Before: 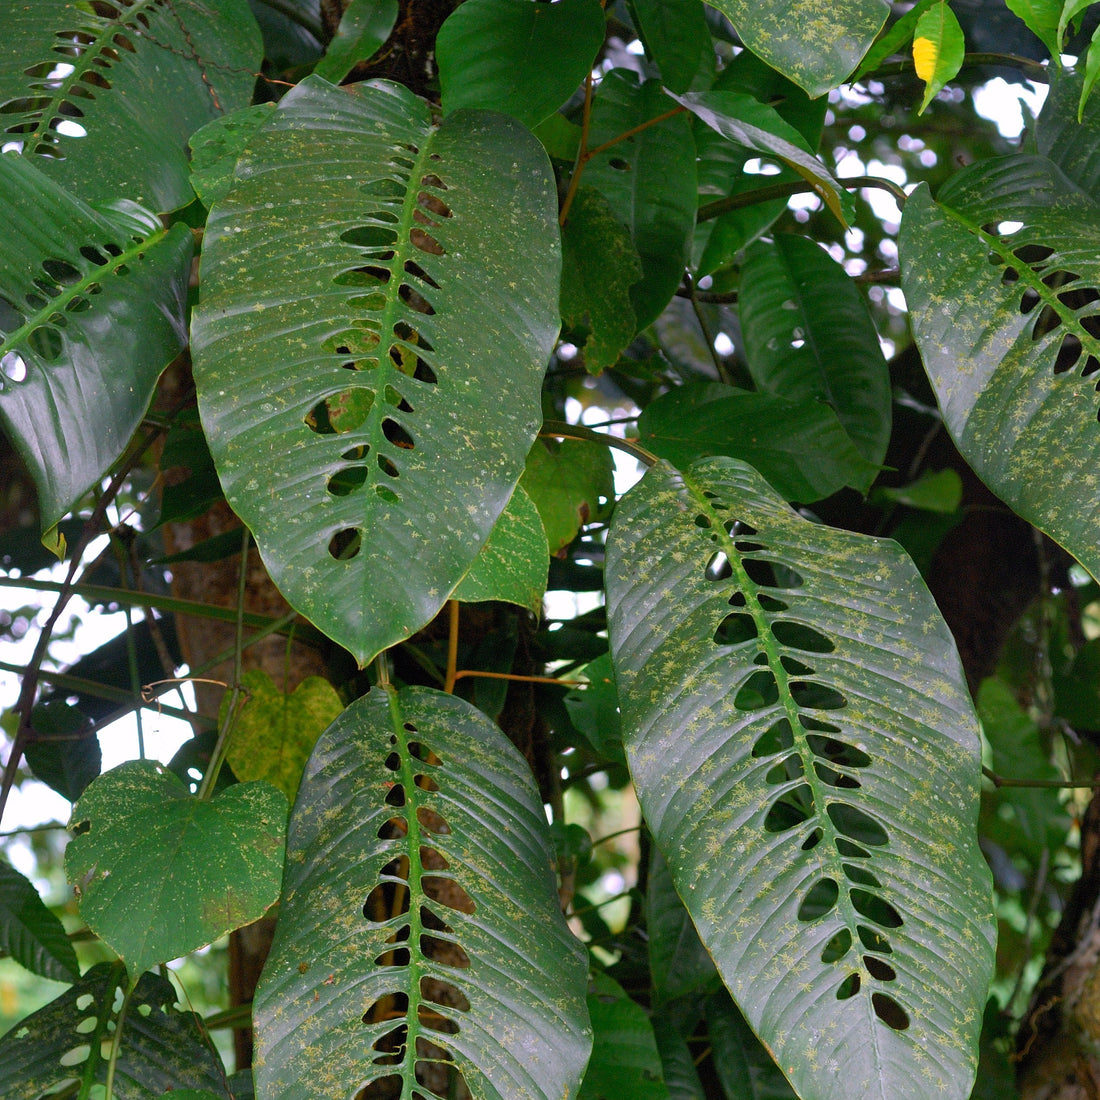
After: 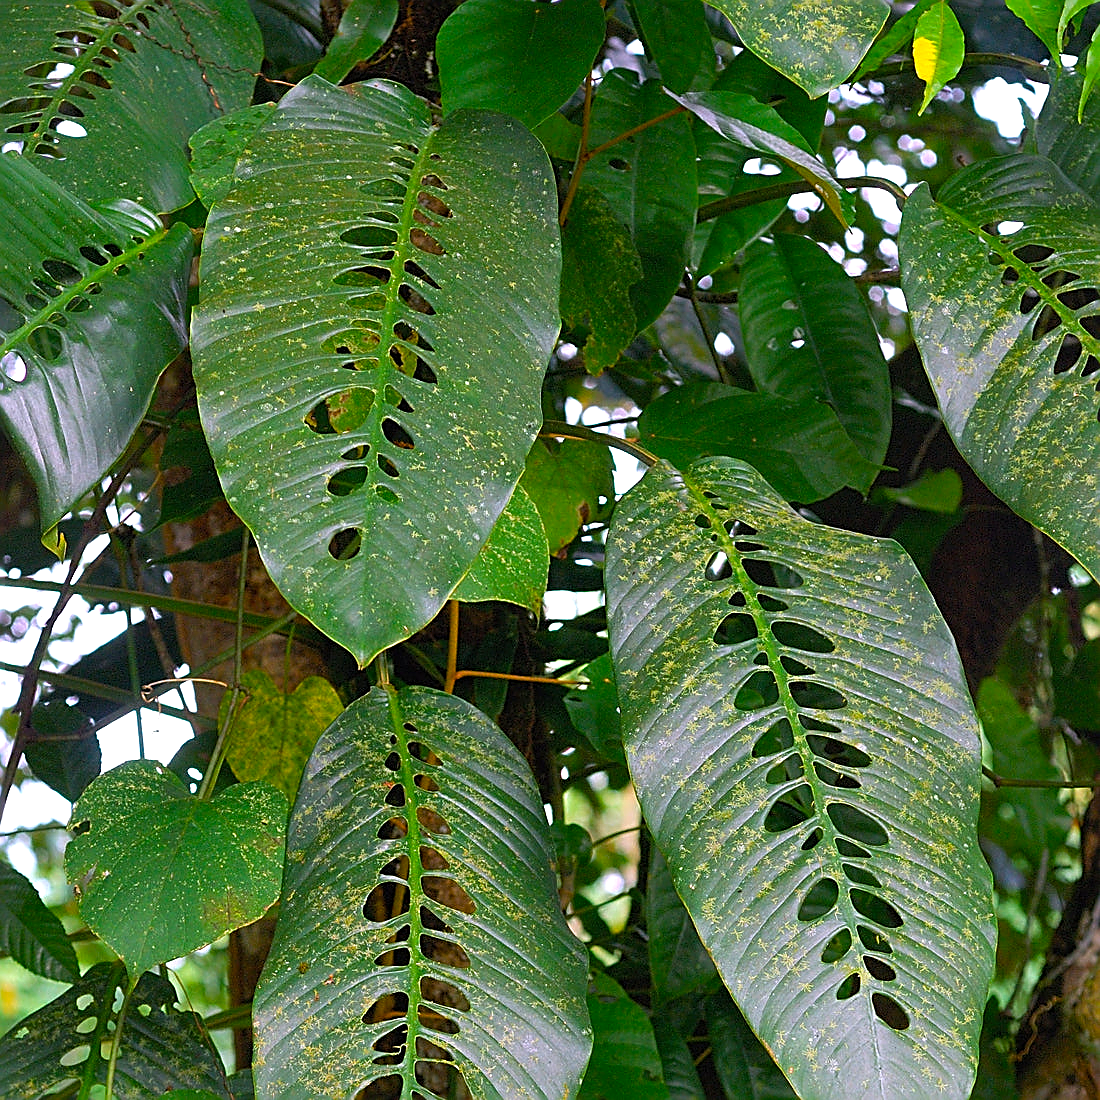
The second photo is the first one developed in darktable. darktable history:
exposure: black level correction 0, exposure 0.3 EV, compensate exposure bias true, compensate highlight preservation false
sharpen: radius 1.712, amount 1.307
color balance rgb: perceptual saturation grading › global saturation 14.745%, global vibrance 20%
